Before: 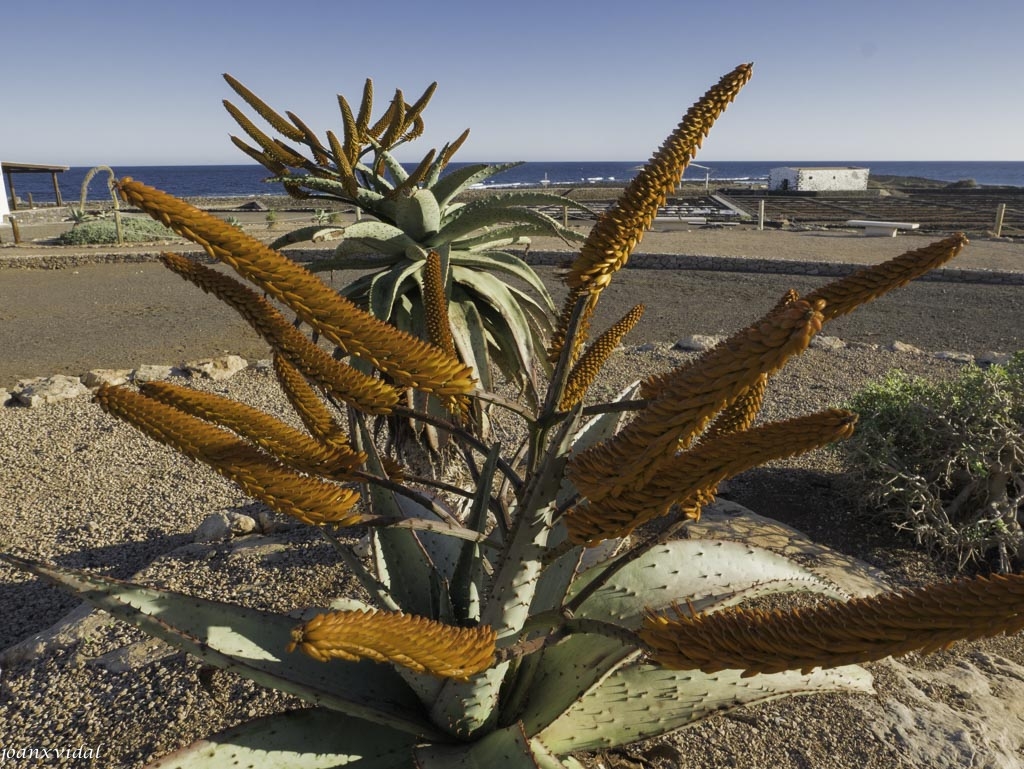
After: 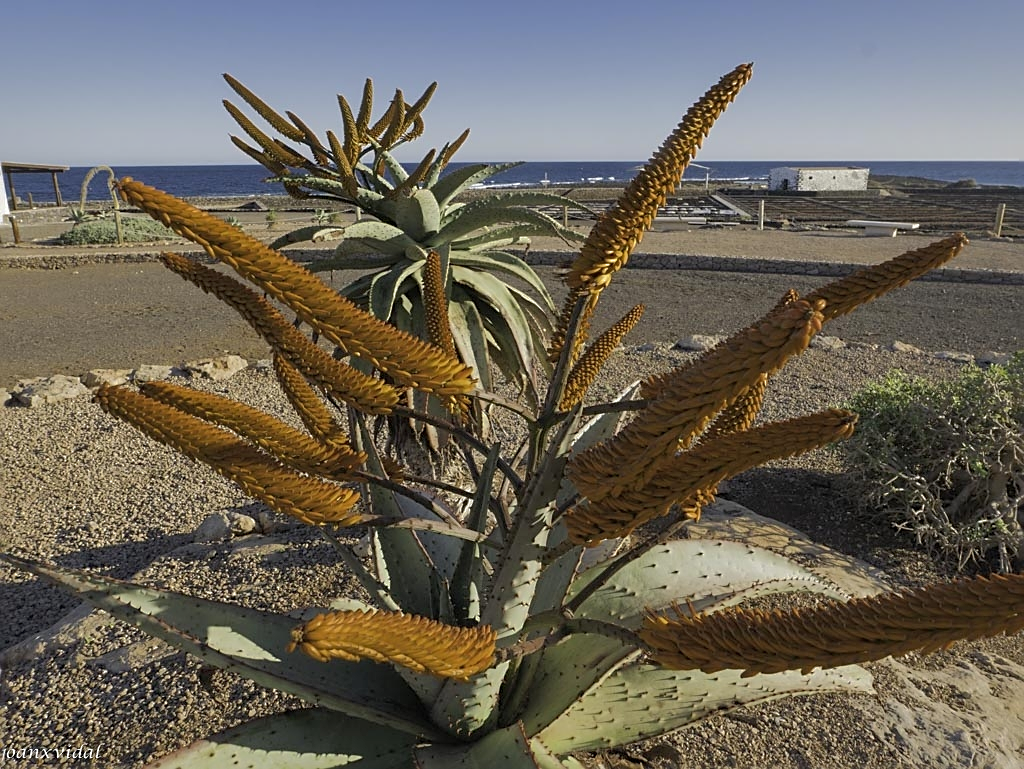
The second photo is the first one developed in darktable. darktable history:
sharpen: on, module defaults
shadows and highlights: shadows 39.59, highlights -59.9
